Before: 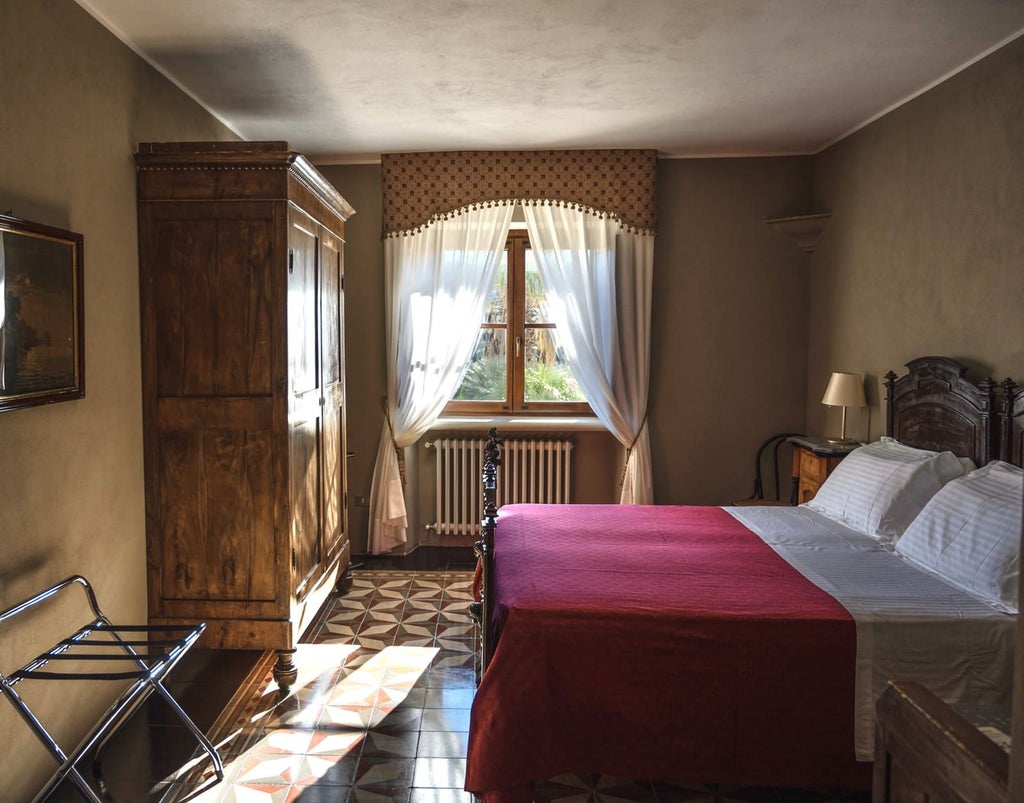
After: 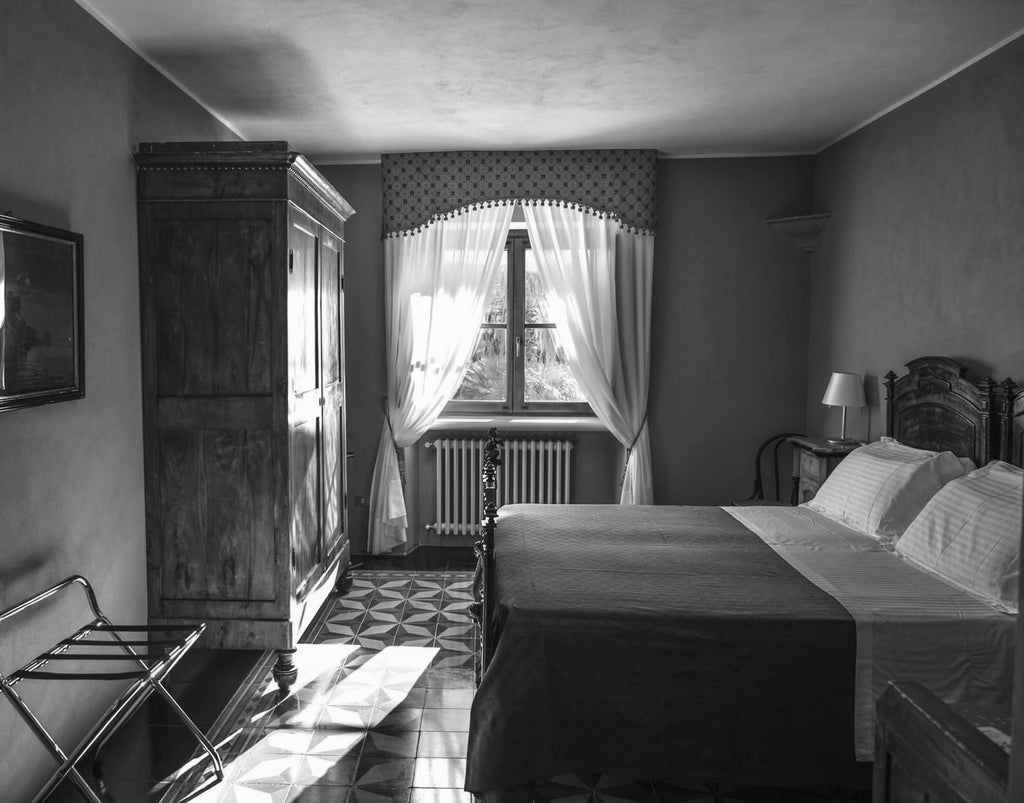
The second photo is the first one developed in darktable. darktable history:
monochrome: on, module defaults
color contrast: green-magenta contrast 1.69, blue-yellow contrast 1.49
exposure: exposure -0.04 EV, compensate highlight preservation false
